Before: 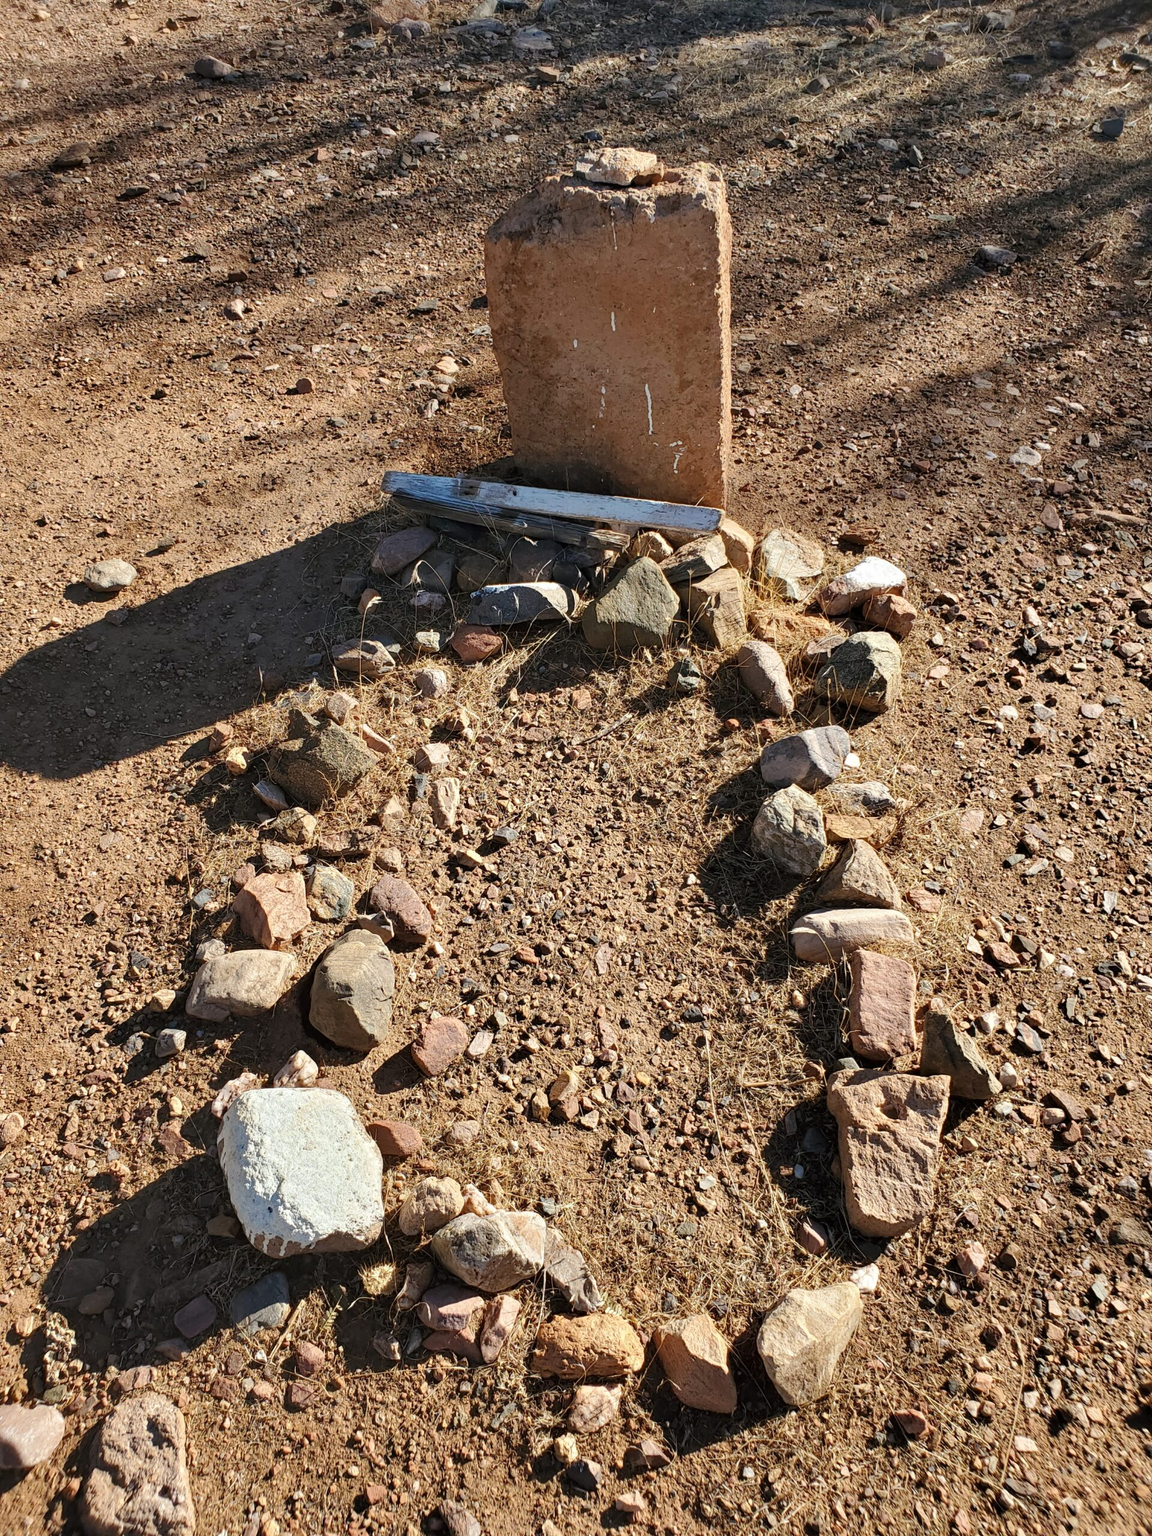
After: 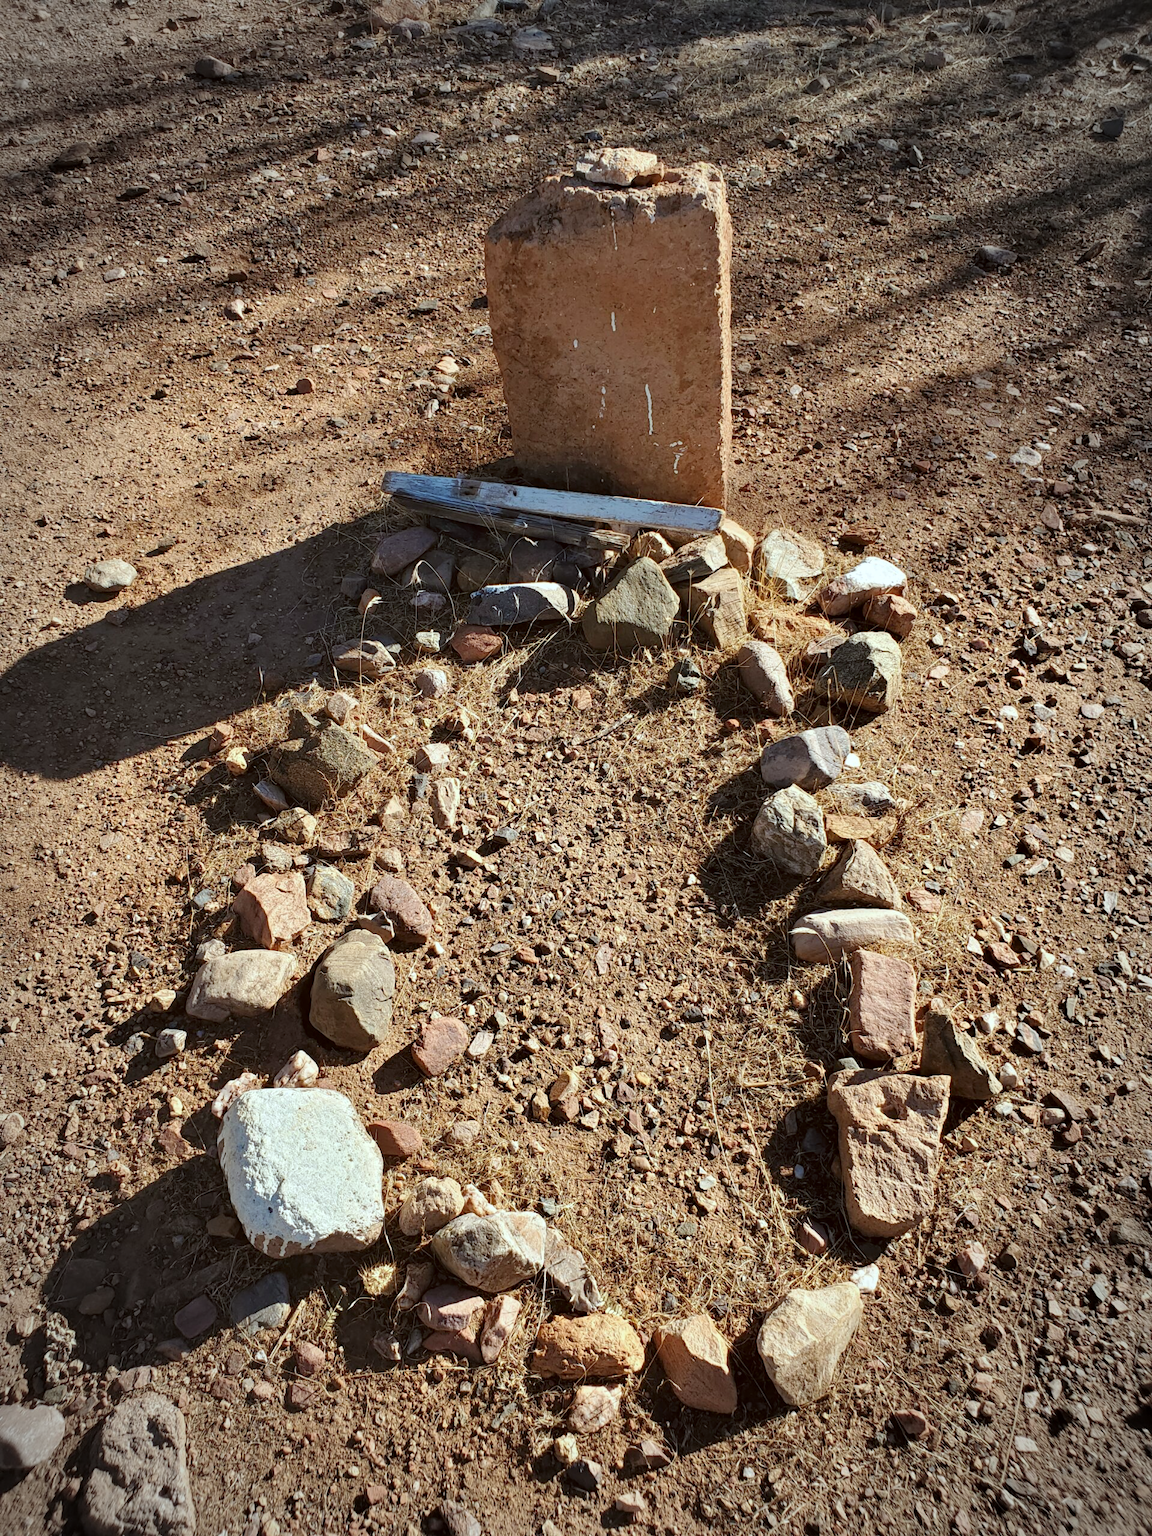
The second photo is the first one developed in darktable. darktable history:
vignetting: automatic ratio true
color correction: highlights a* -4.98, highlights b* -3.76, shadows a* 3.83, shadows b* 4.08
